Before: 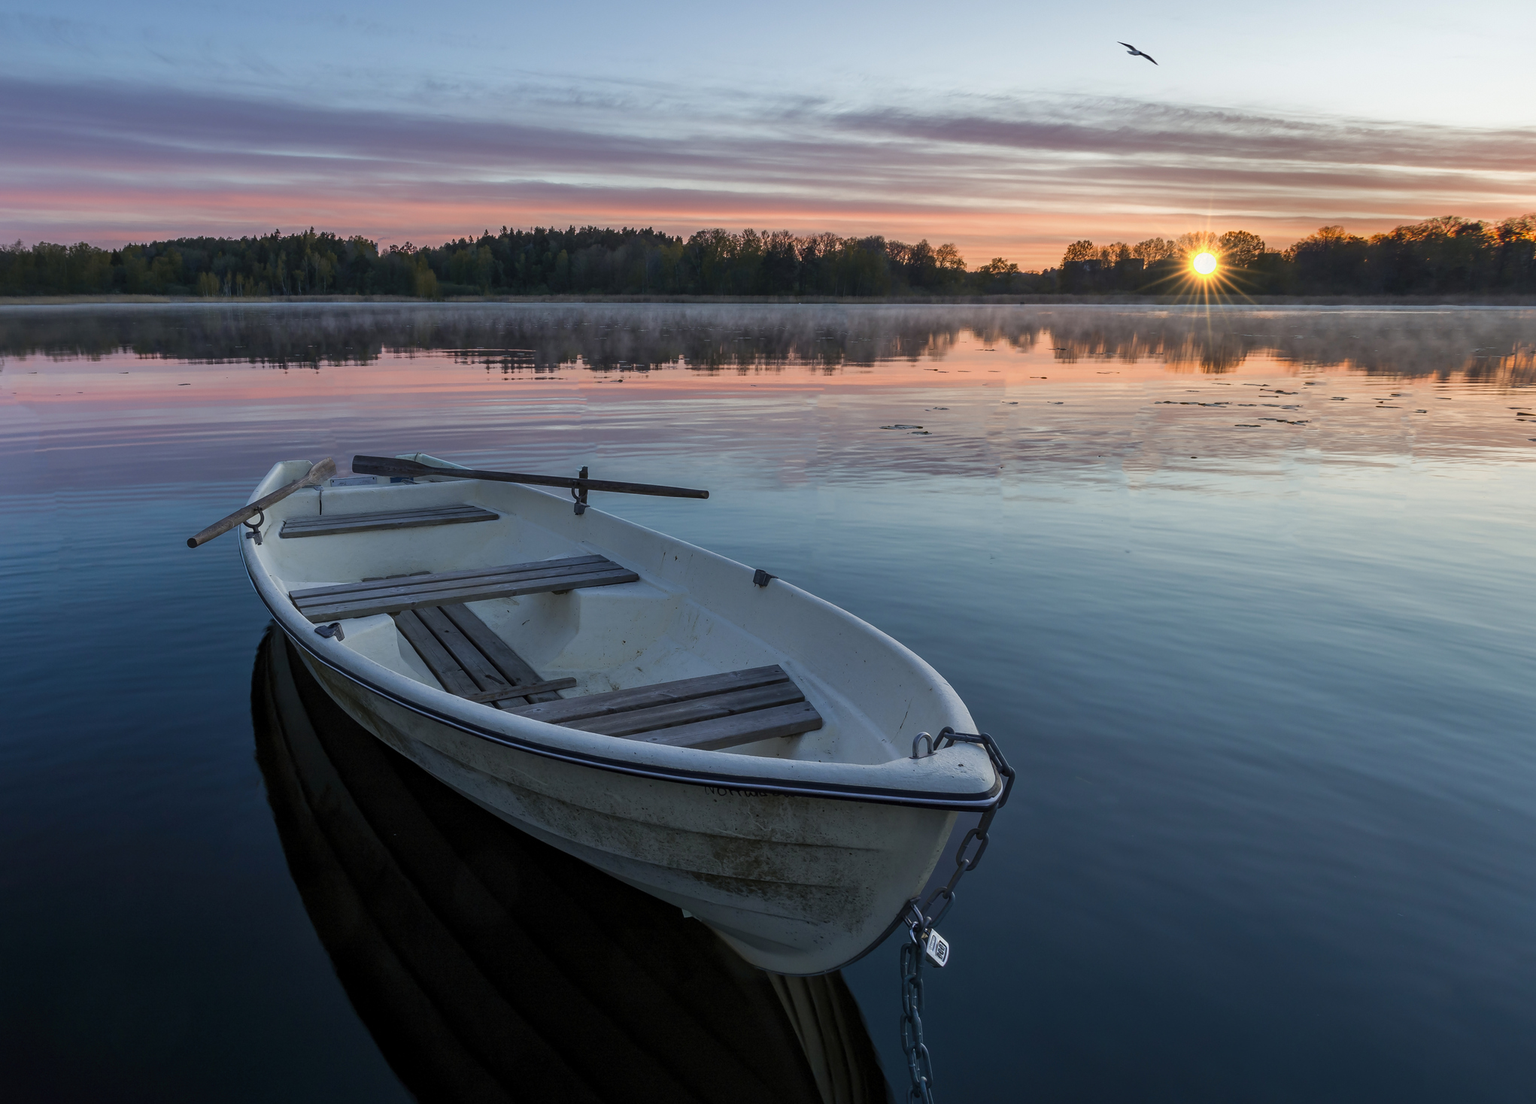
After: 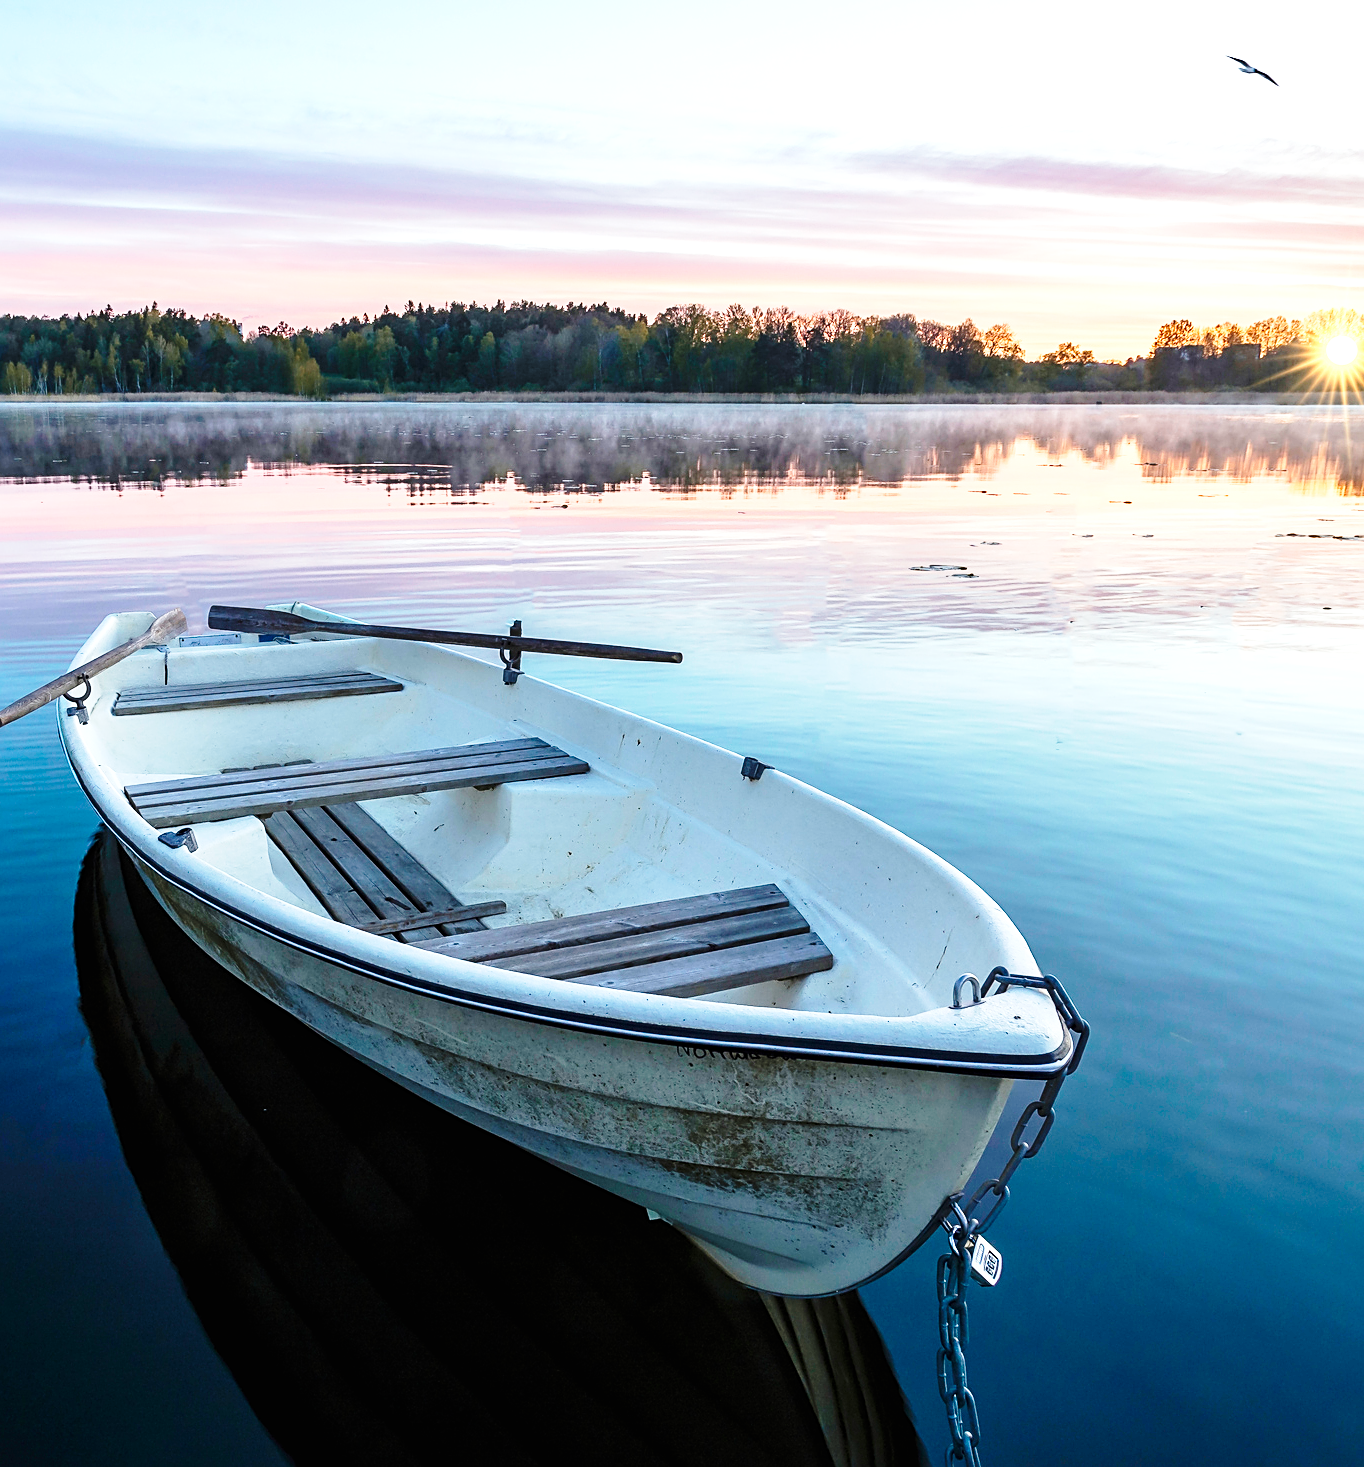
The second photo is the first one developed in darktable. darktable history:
base curve: curves: ch0 [(0, 0) (0.028, 0.03) (0.121, 0.232) (0.46, 0.748) (0.859, 0.968) (1, 1)], preserve colors none
crop and rotate: left 12.751%, right 20.416%
sharpen: on, module defaults
exposure: black level correction 0, exposure 1.2 EV, compensate exposure bias true, compensate highlight preservation false
